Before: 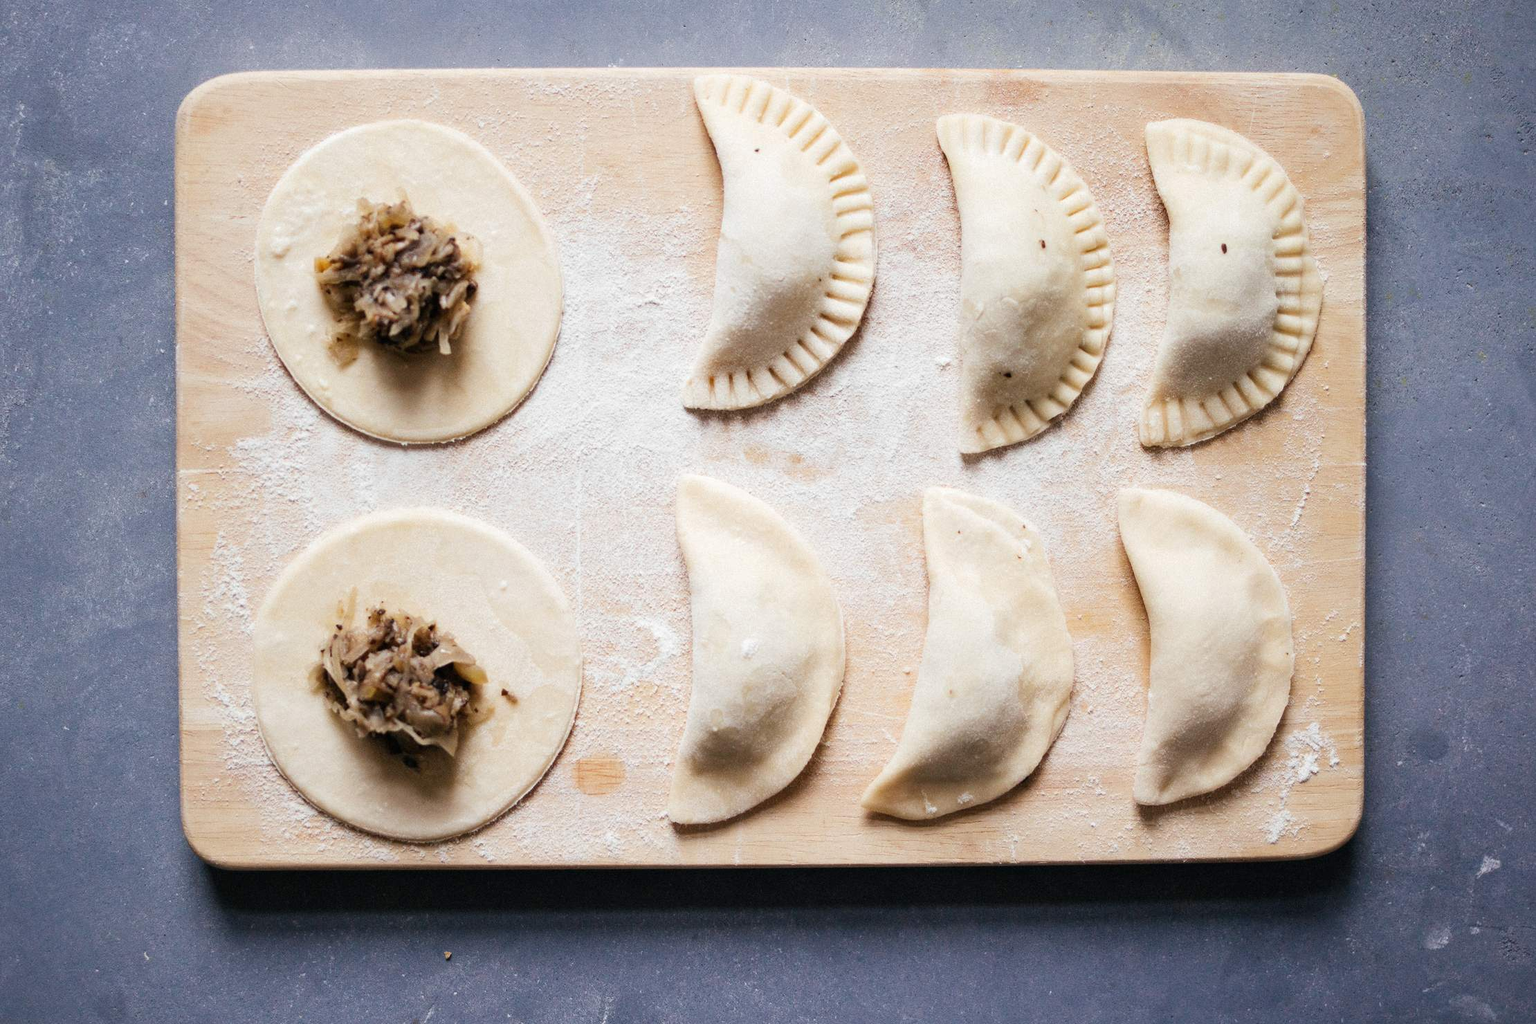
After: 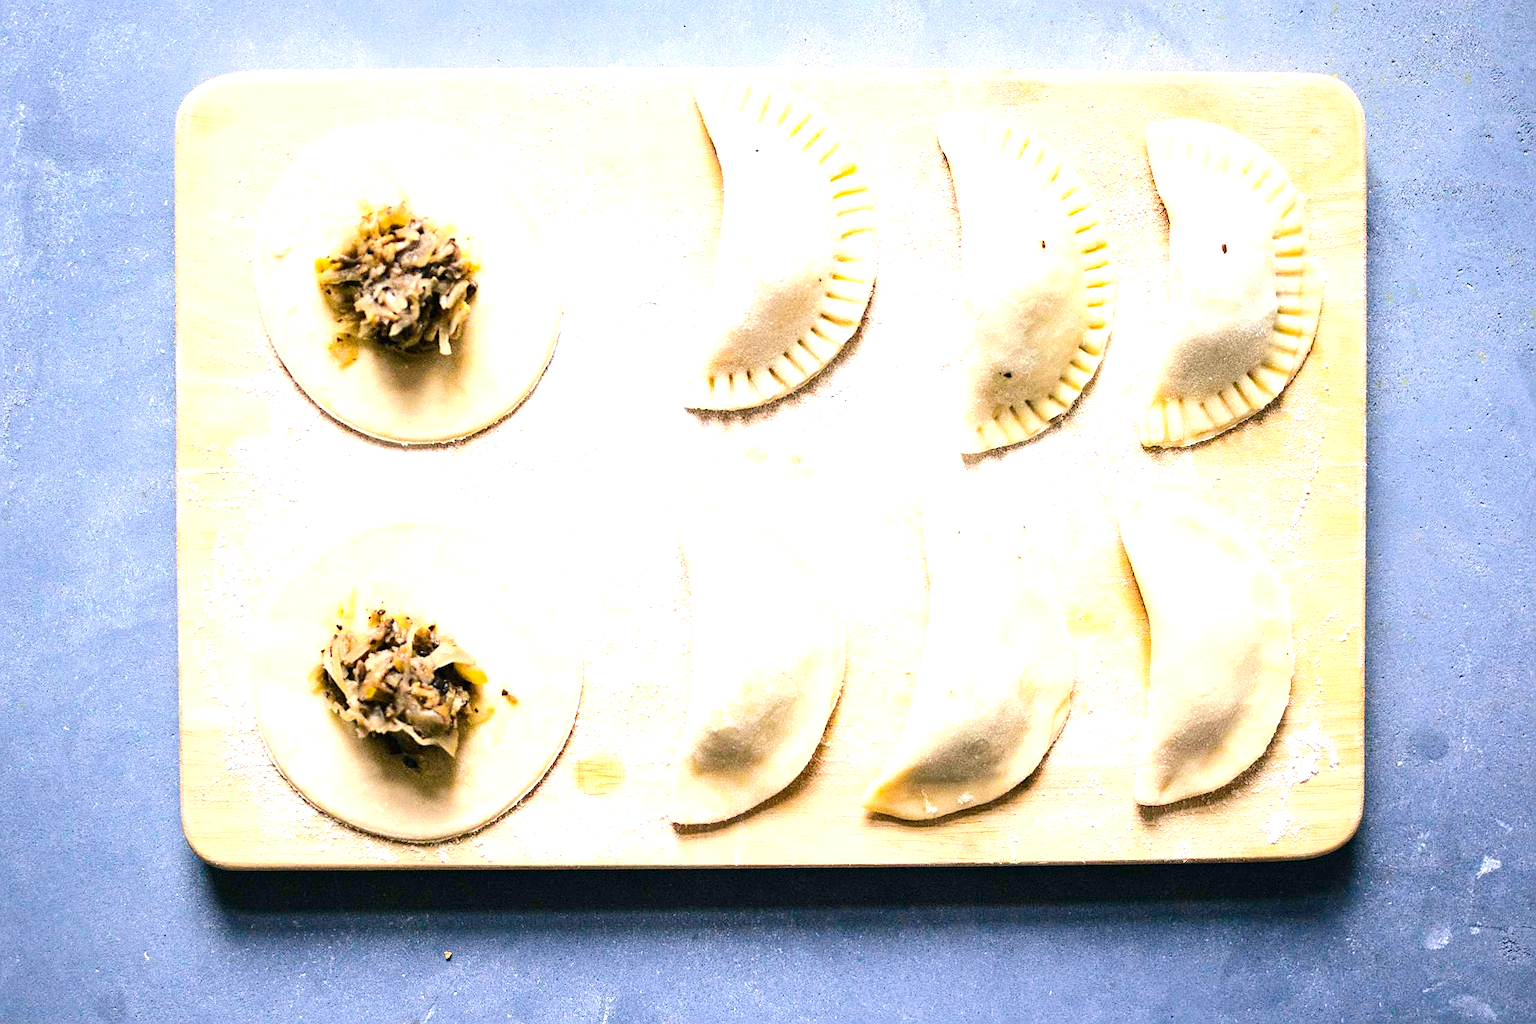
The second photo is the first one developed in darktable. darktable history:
sharpen: on, module defaults
color balance rgb: shadows lift › chroma 2.029%, shadows lift › hue 216.61°, linear chroma grading › global chroma 22.763%, perceptual saturation grading › global saturation 19.89%, perceptual brilliance grading › global brilliance 17.593%, global vibrance 20%
exposure: black level correction 0, exposure 0.695 EV, compensate exposure bias true, compensate highlight preservation false
tone curve: curves: ch0 [(0, 0) (0.078, 0.052) (0.236, 0.22) (0.427, 0.472) (0.508, 0.586) (0.654, 0.742) (0.793, 0.851) (0.994, 0.974)]; ch1 [(0, 0) (0.161, 0.092) (0.35, 0.33) (0.392, 0.392) (0.456, 0.456) (0.505, 0.502) (0.537, 0.518) (0.553, 0.534) (0.602, 0.579) (0.718, 0.718) (1, 1)]; ch2 [(0, 0) (0.346, 0.362) (0.411, 0.412) (0.502, 0.502) (0.531, 0.521) (0.586, 0.59) (0.621, 0.604) (1, 1)], color space Lab, independent channels, preserve colors none
